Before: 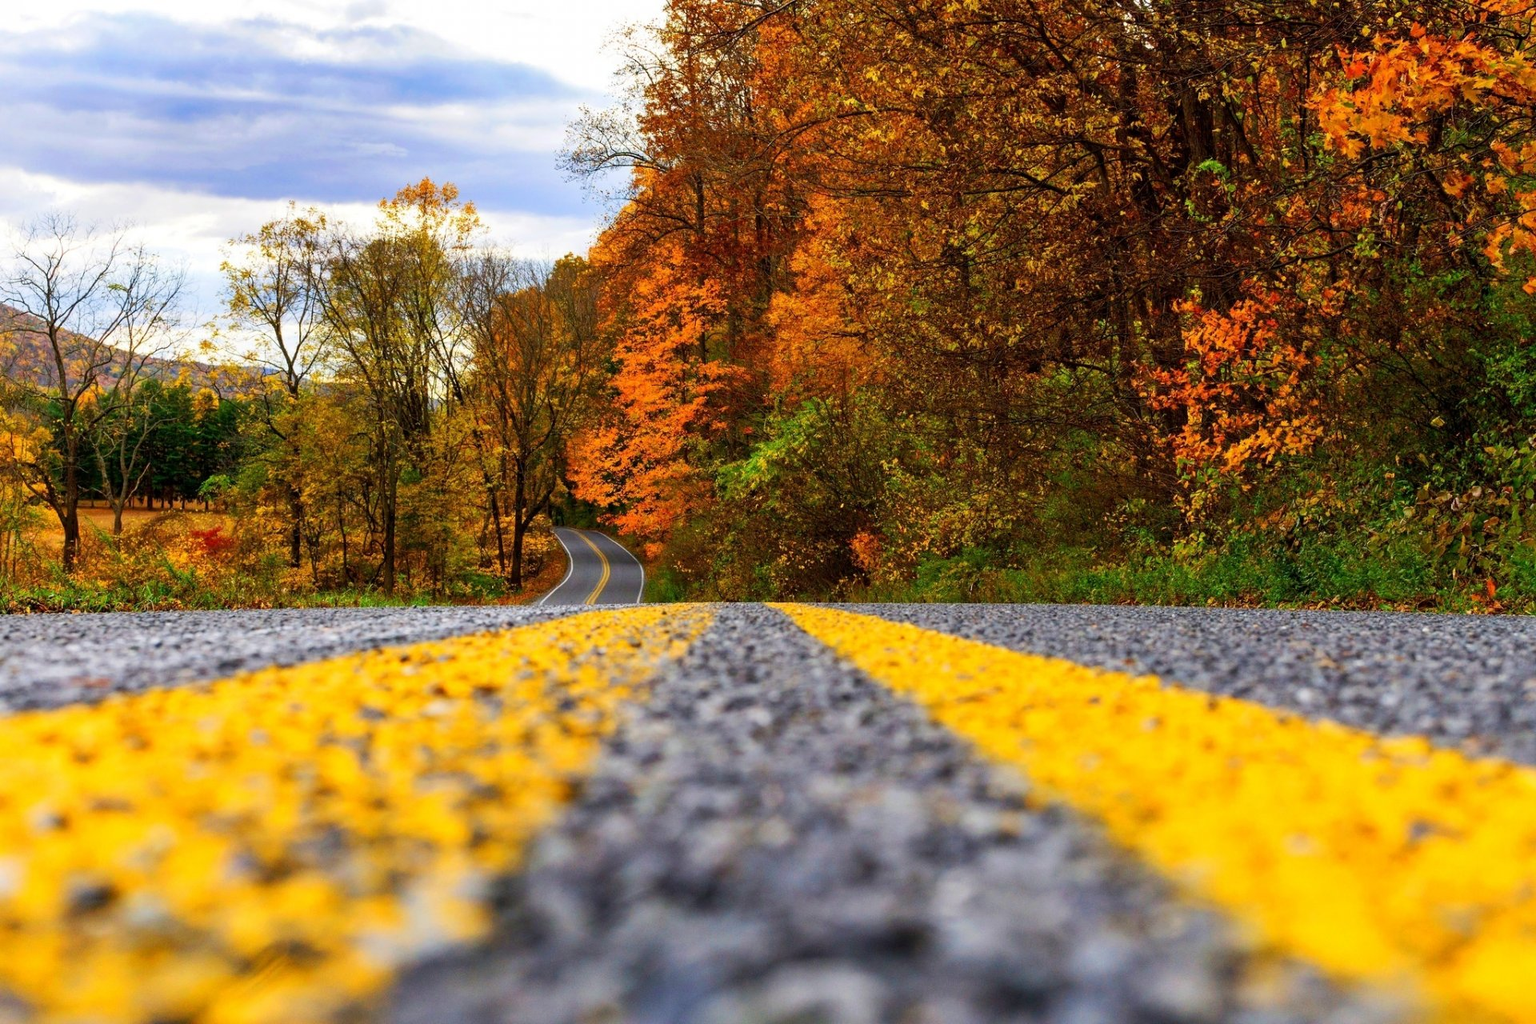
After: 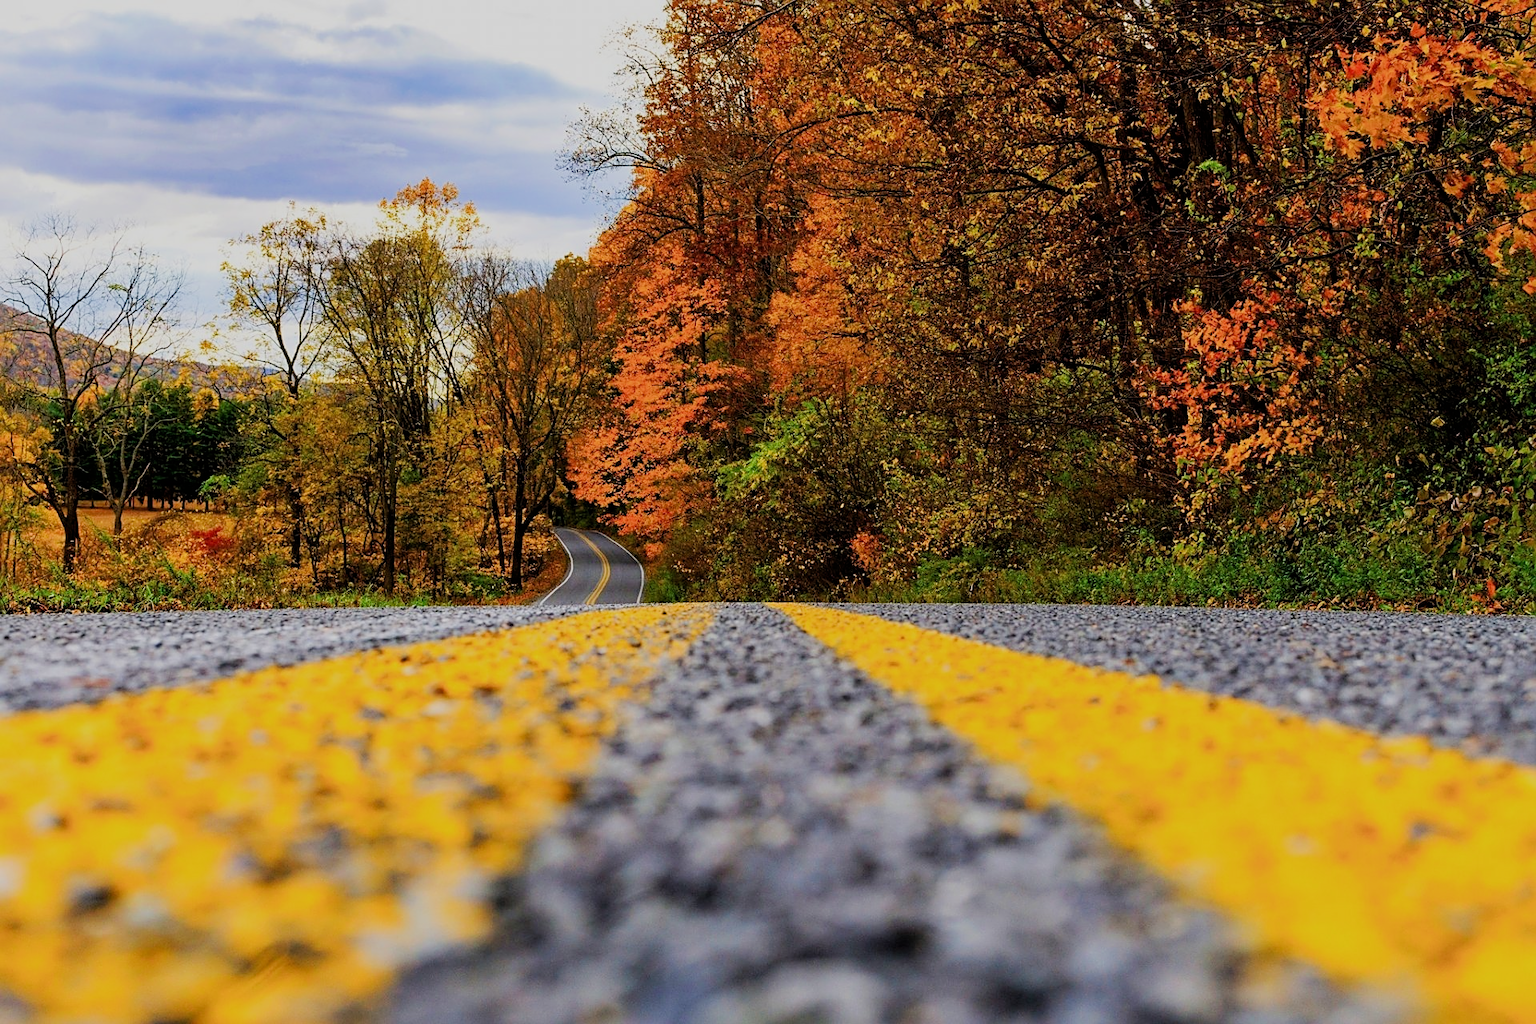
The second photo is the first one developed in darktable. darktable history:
filmic rgb: black relative exposure -6.64 EV, white relative exposure 4.56 EV, hardness 3.23
sharpen: amount 0.557
